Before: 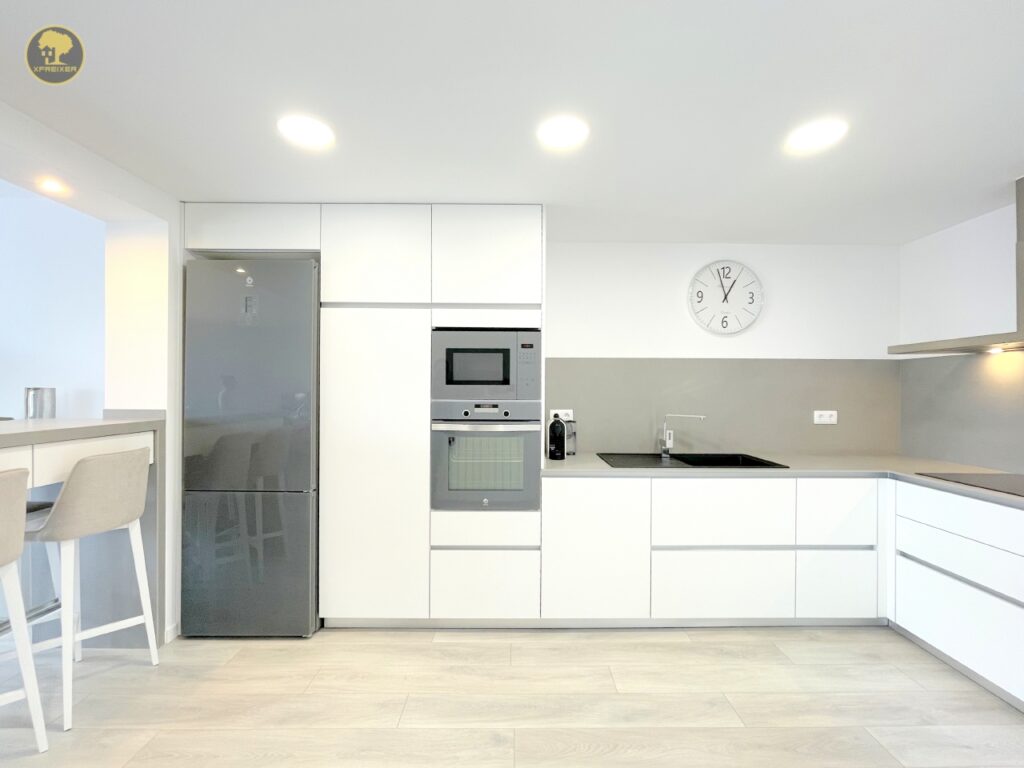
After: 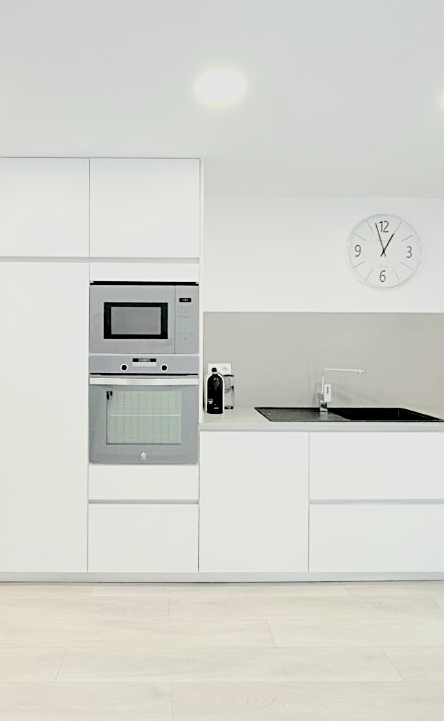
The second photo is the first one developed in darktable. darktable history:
sharpen: on, module defaults
color contrast: blue-yellow contrast 0.62
exposure: black level correction 0.001, exposure 0.5 EV, compensate exposure bias true, compensate highlight preservation false
crop: left 33.452%, top 6.025%, right 23.155%
filmic rgb: black relative exposure -7.65 EV, white relative exposure 4.56 EV, hardness 3.61, color science v6 (2022)
